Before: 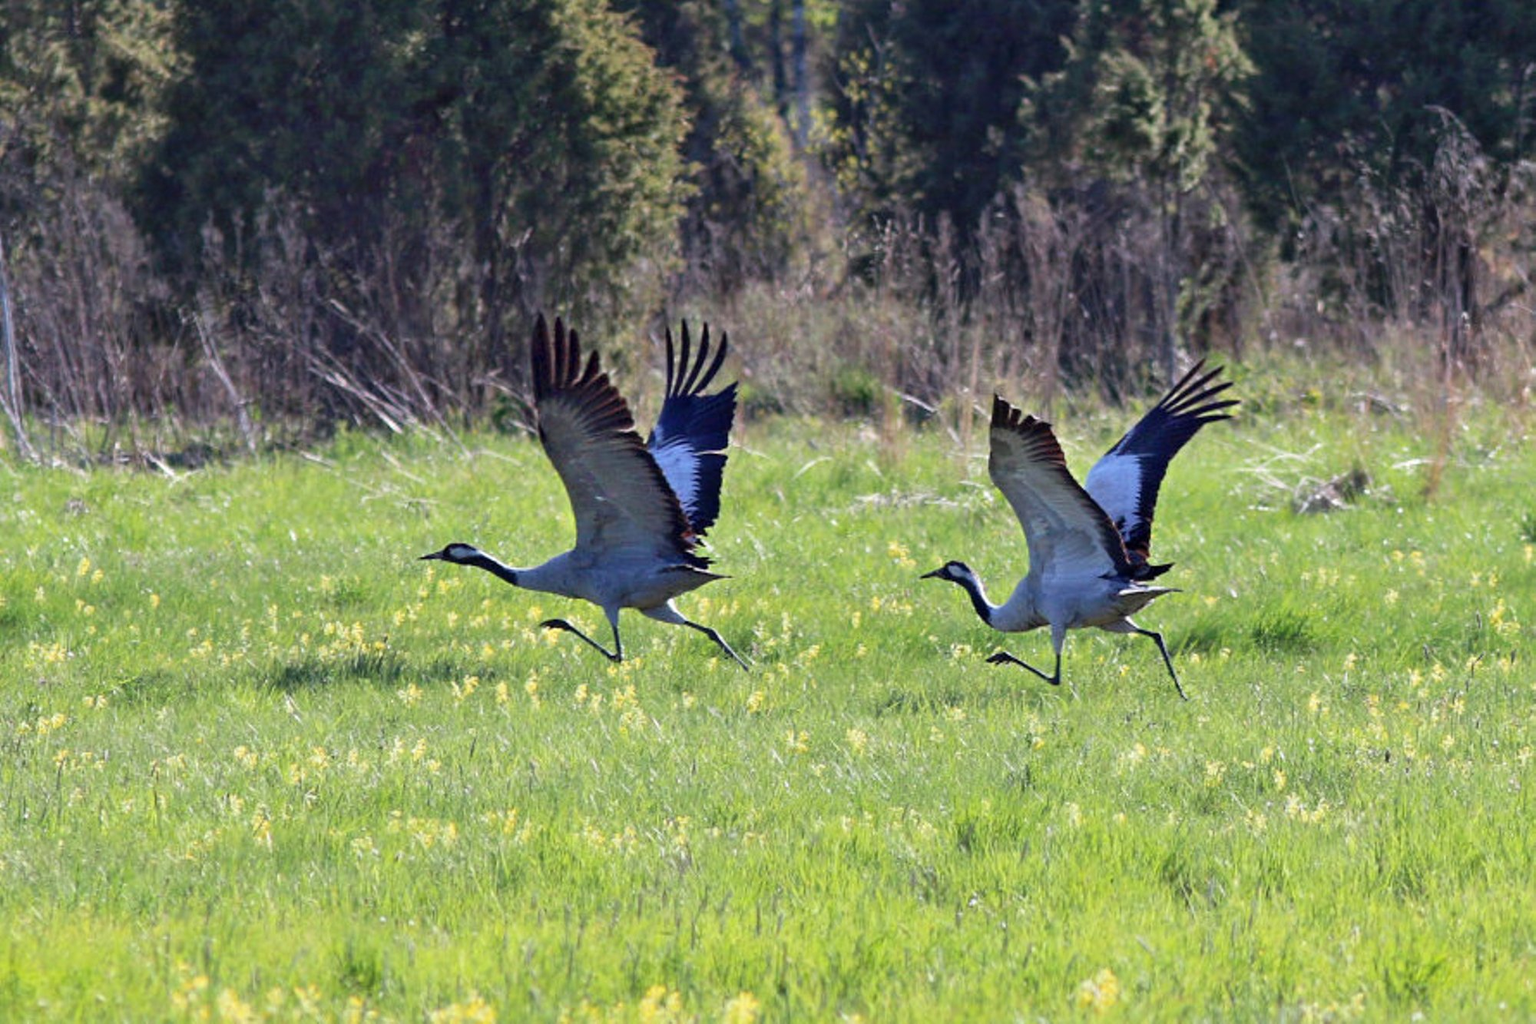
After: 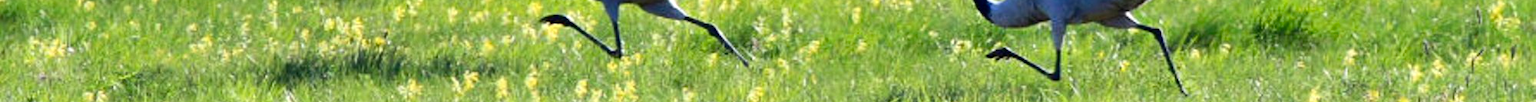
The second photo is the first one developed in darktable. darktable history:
levels: levels [0, 0.476, 0.951]
contrast equalizer: octaves 7, y [[0.6 ×6], [0.55 ×6], [0 ×6], [0 ×6], [0 ×6]], mix -0.2
crop and rotate: top 59.084%, bottom 30.916%
contrast brightness saturation: contrast 0.12, brightness -0.12, saturation 0.2
